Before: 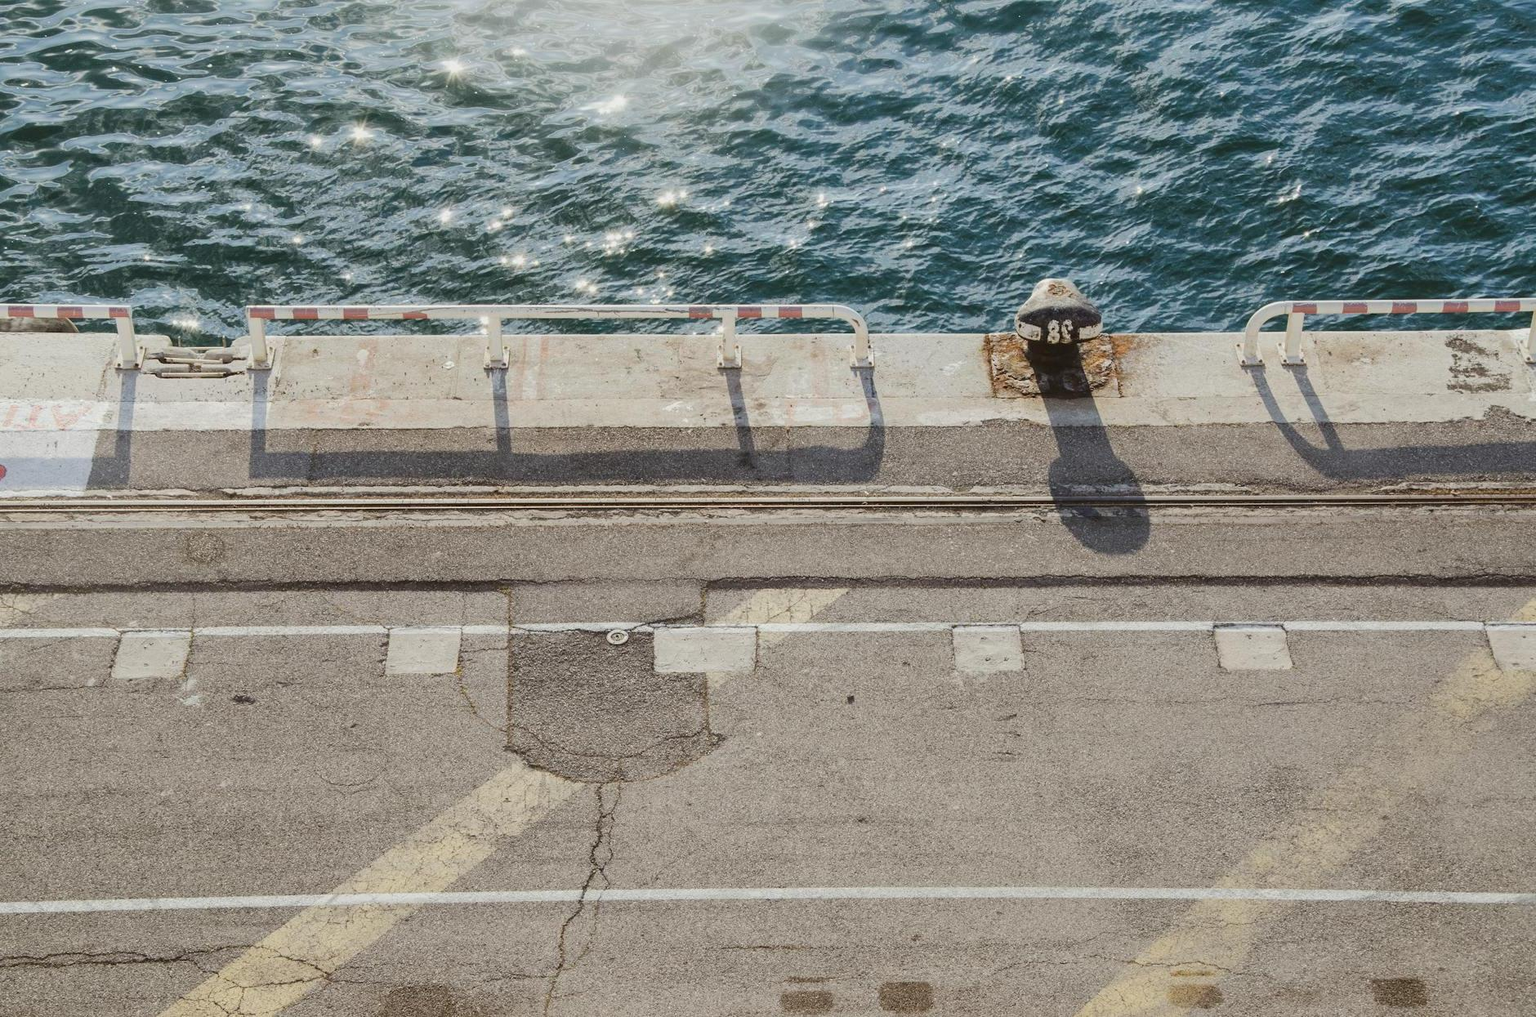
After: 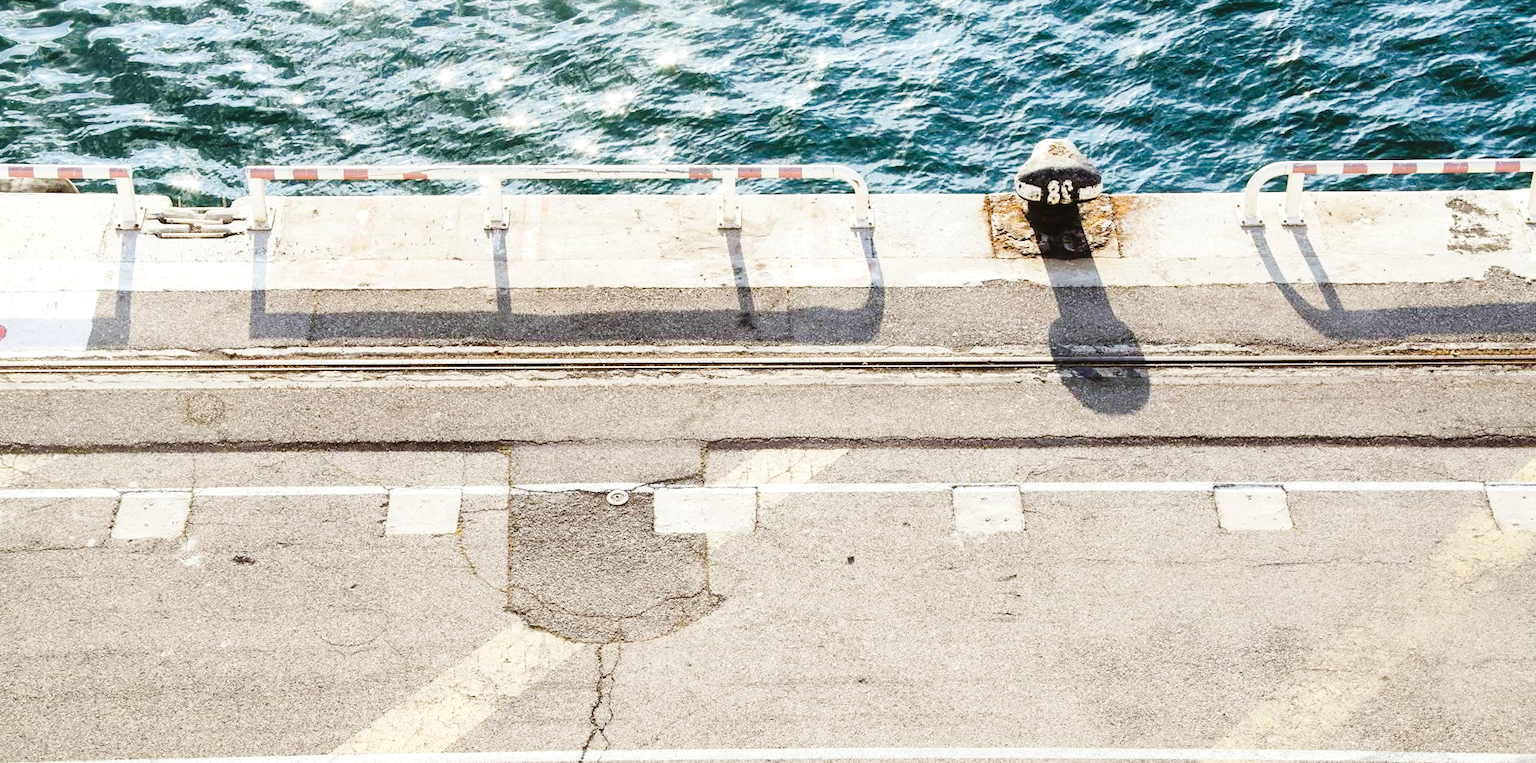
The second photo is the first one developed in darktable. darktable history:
crop: top 13.789%, bottom 11.08%
base curve: curves: ch0 [(0, 0) (0.036, 0.025) (0.121, 0.166) (0.206, 0.329) (0.605, 0.79) (1, 1)], preserve colors none
tone equalizer: -8 EV -0.734 EV, -7 EV -0.716 EV, -6 EV -0.62 EV, -5 EV -0.414 EV, -3 EV 0.383 EV, -2 EV 0.6 EV, -1 EV 0.69 EV, +0 EV 0.779 EV
